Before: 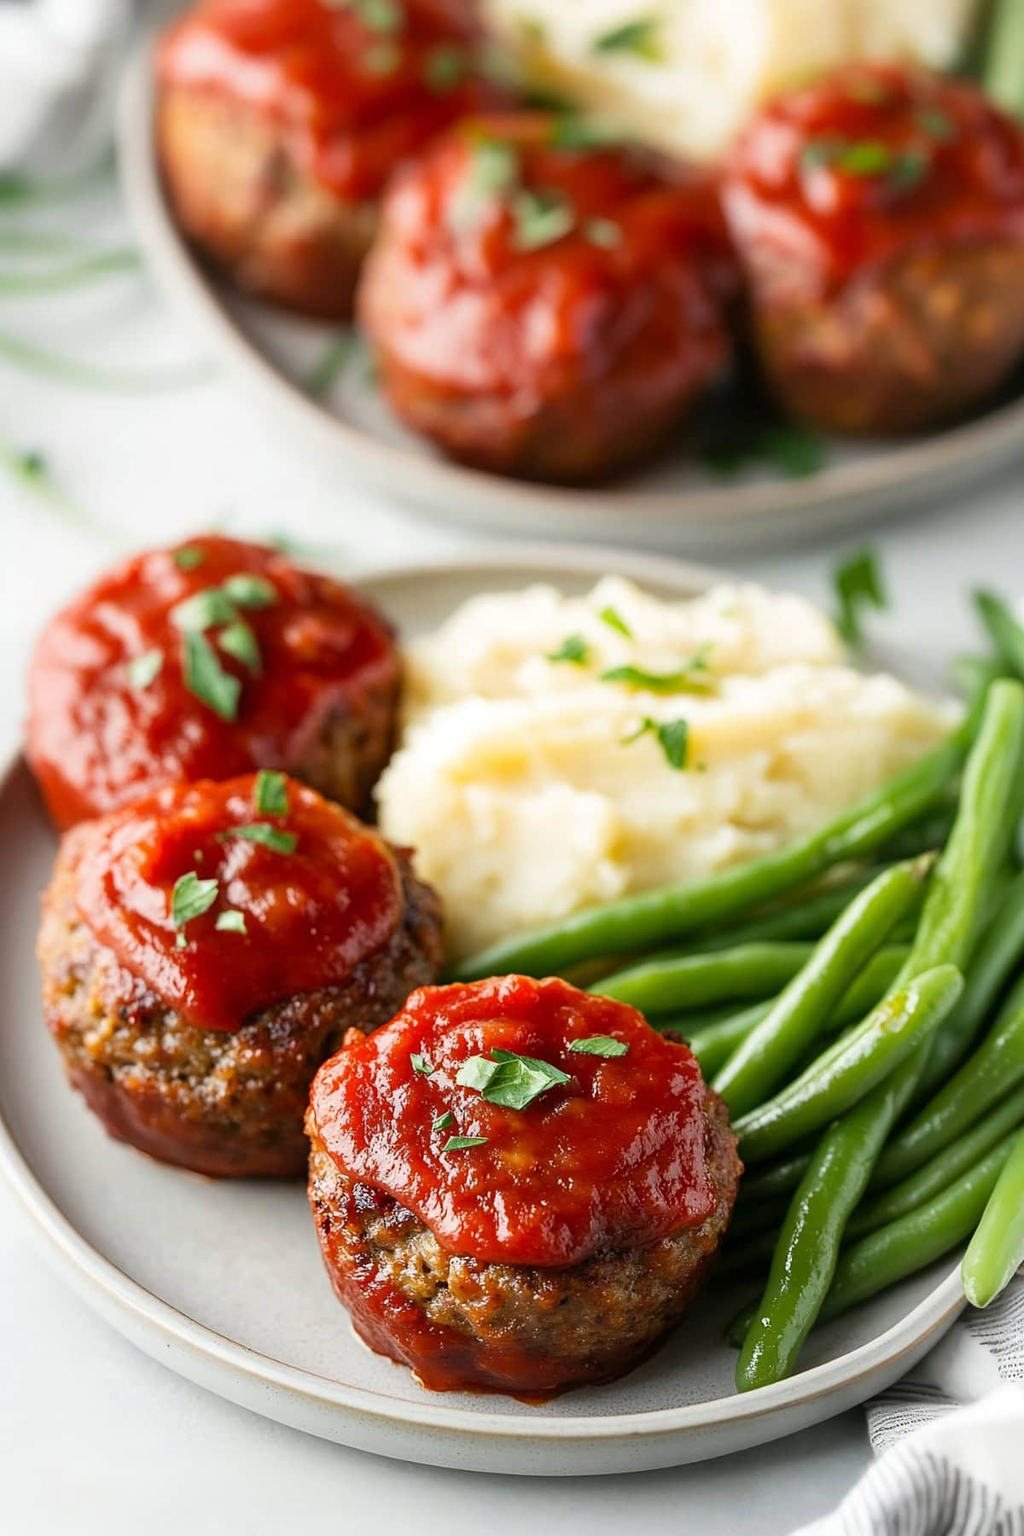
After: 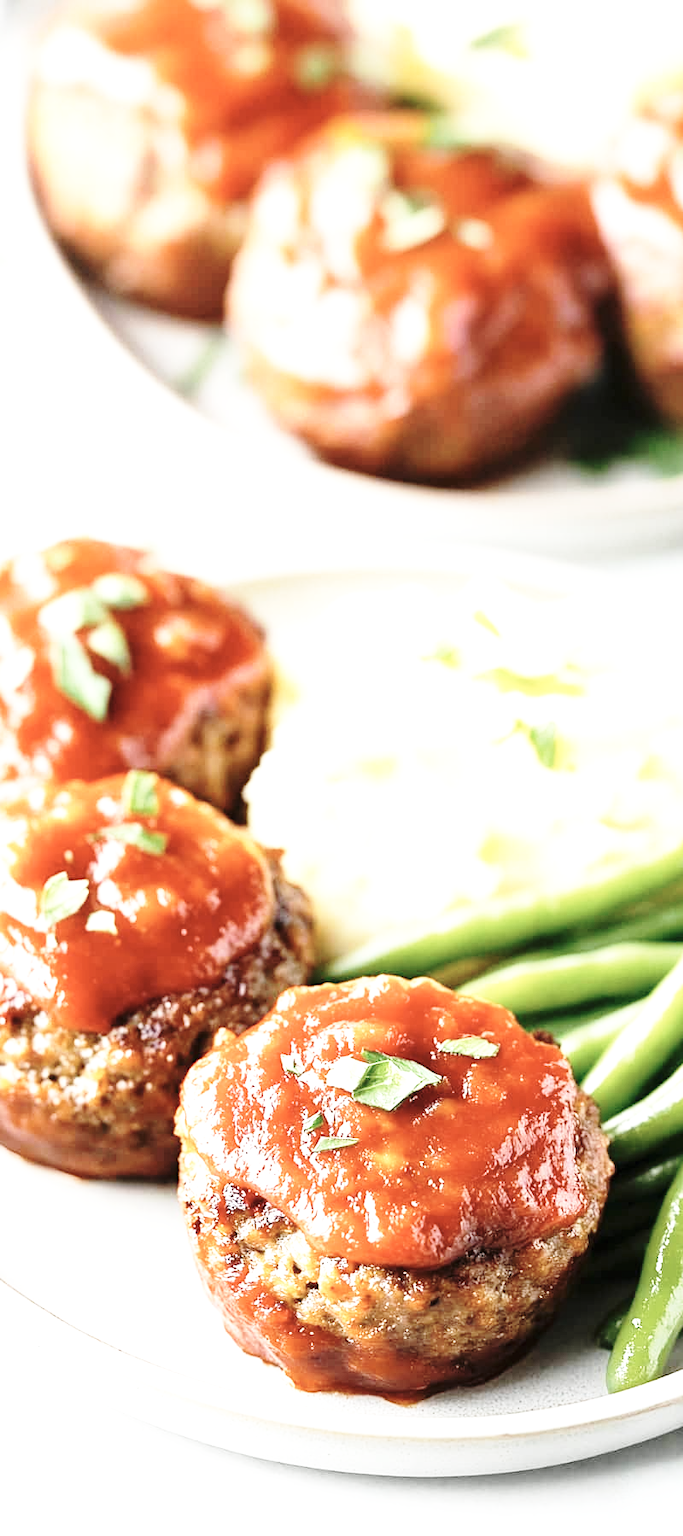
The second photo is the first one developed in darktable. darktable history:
exposure: black level correction 0, exposure 1.175 EV, compensate highlight preservation false
base curve: curves: ch0 [(0, 0) (0.028, 0.03) (0.105, 0.232) (0.387, 0.748) (0.754, 0.968) (1, 1)], preserve colors none
contrast brightness saturation: contrast 0.101, saturation -0.37
crop and rotate: left 12.683%, right 20.646%
